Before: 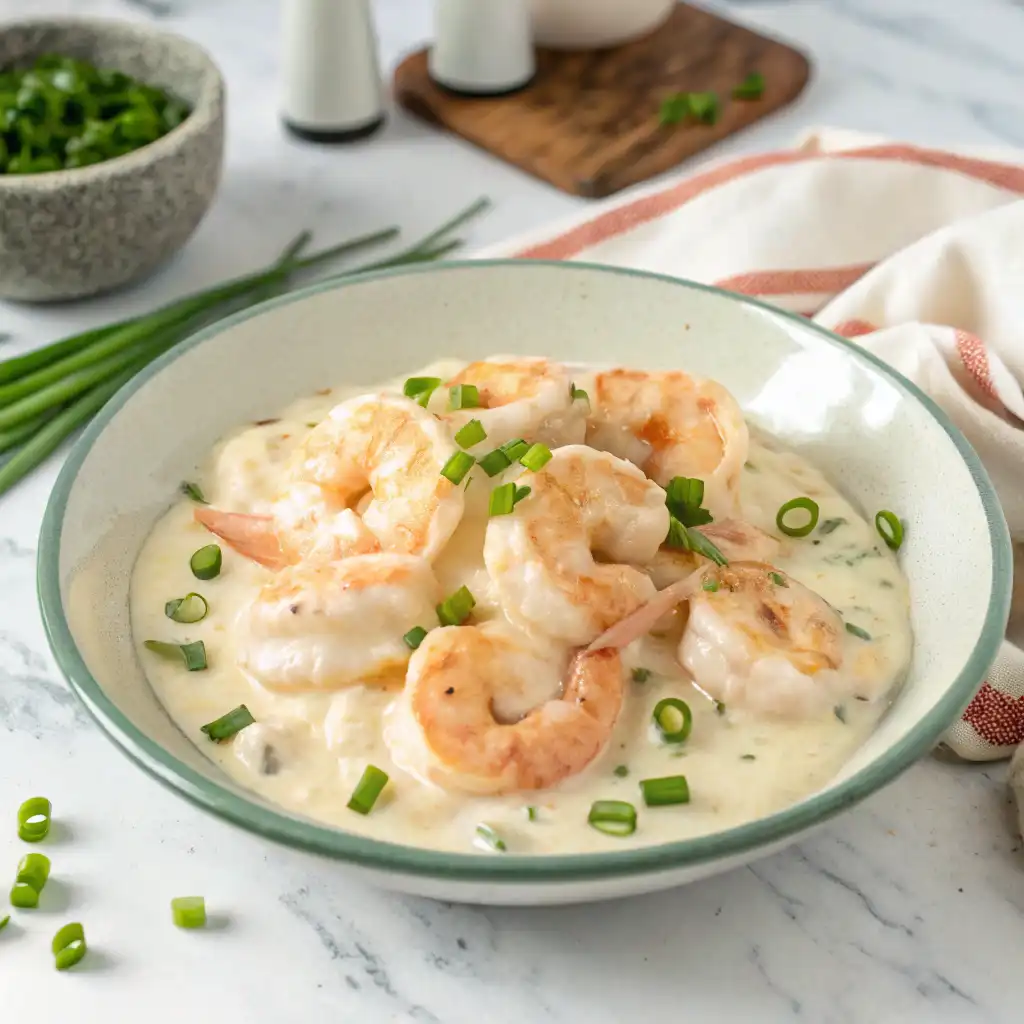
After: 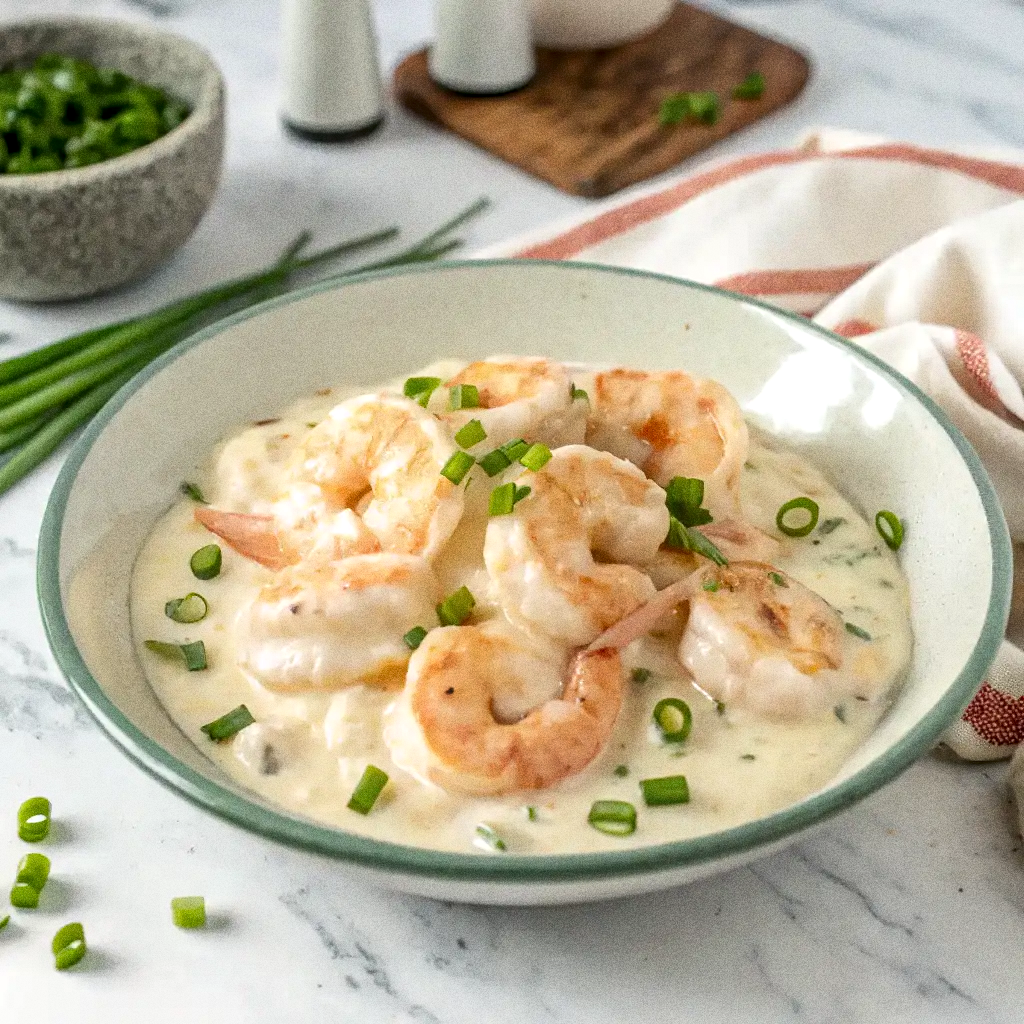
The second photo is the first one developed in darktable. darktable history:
grain: coarseness 0.09 ISO, strength 40%
local contrast: on, module defaults
